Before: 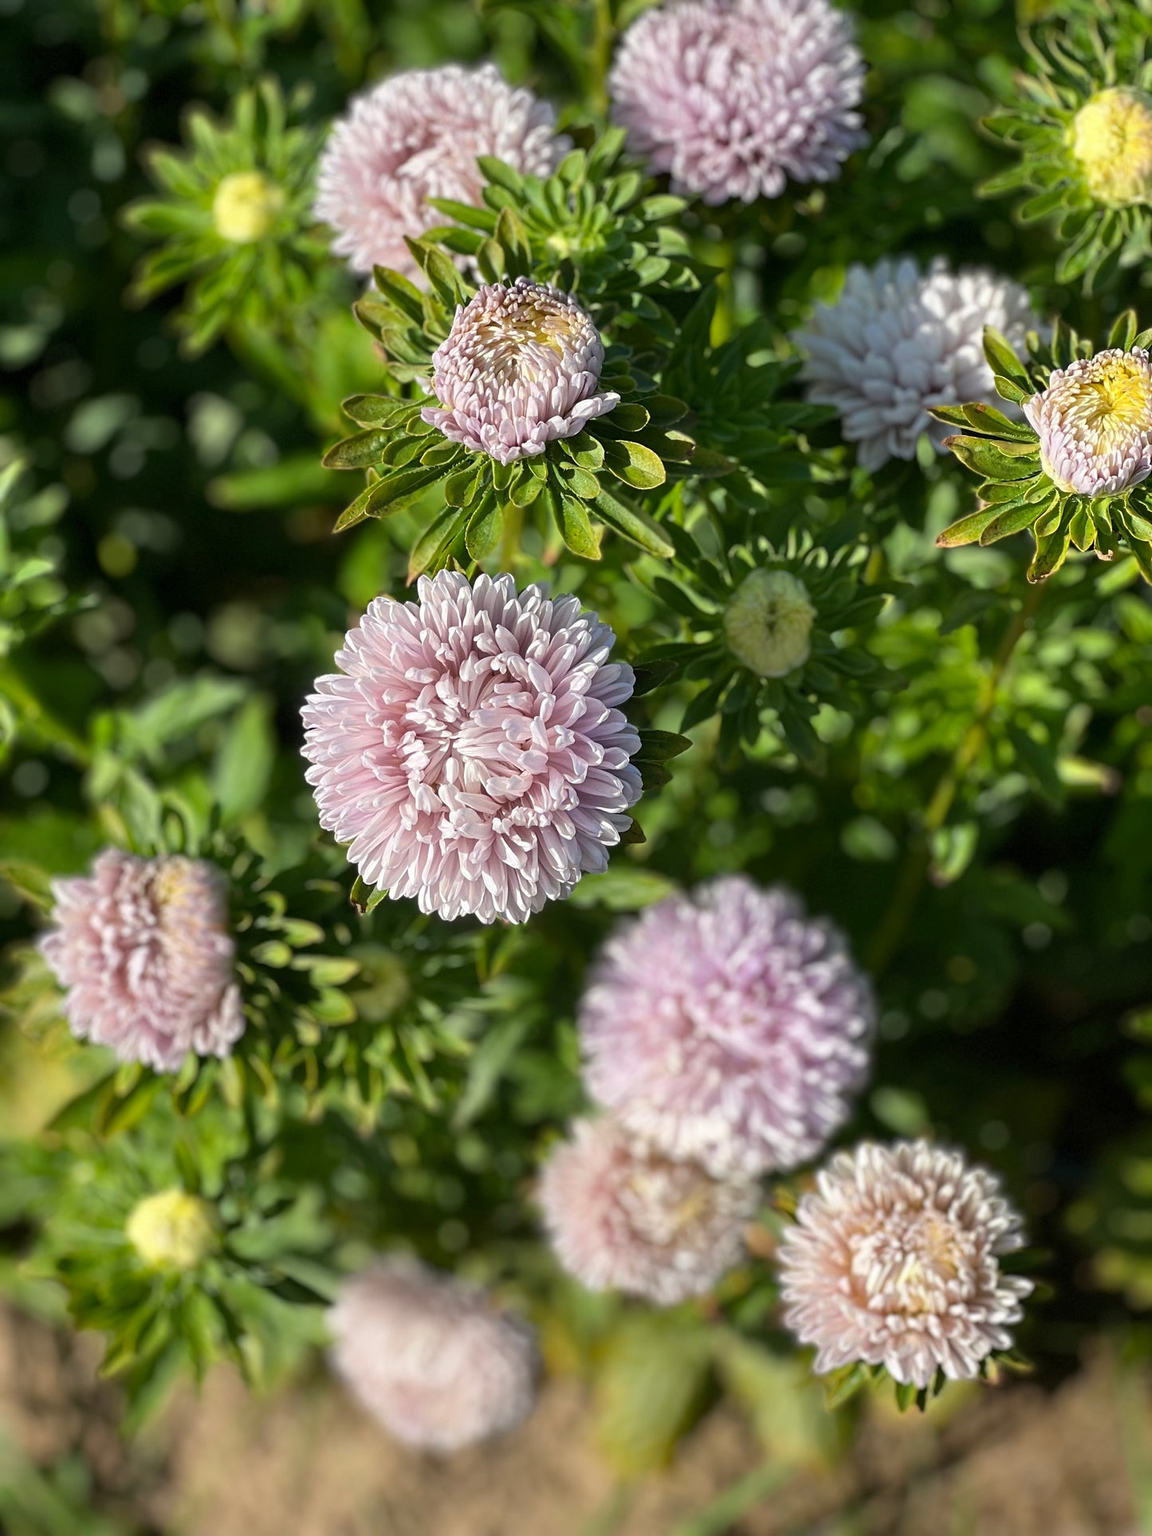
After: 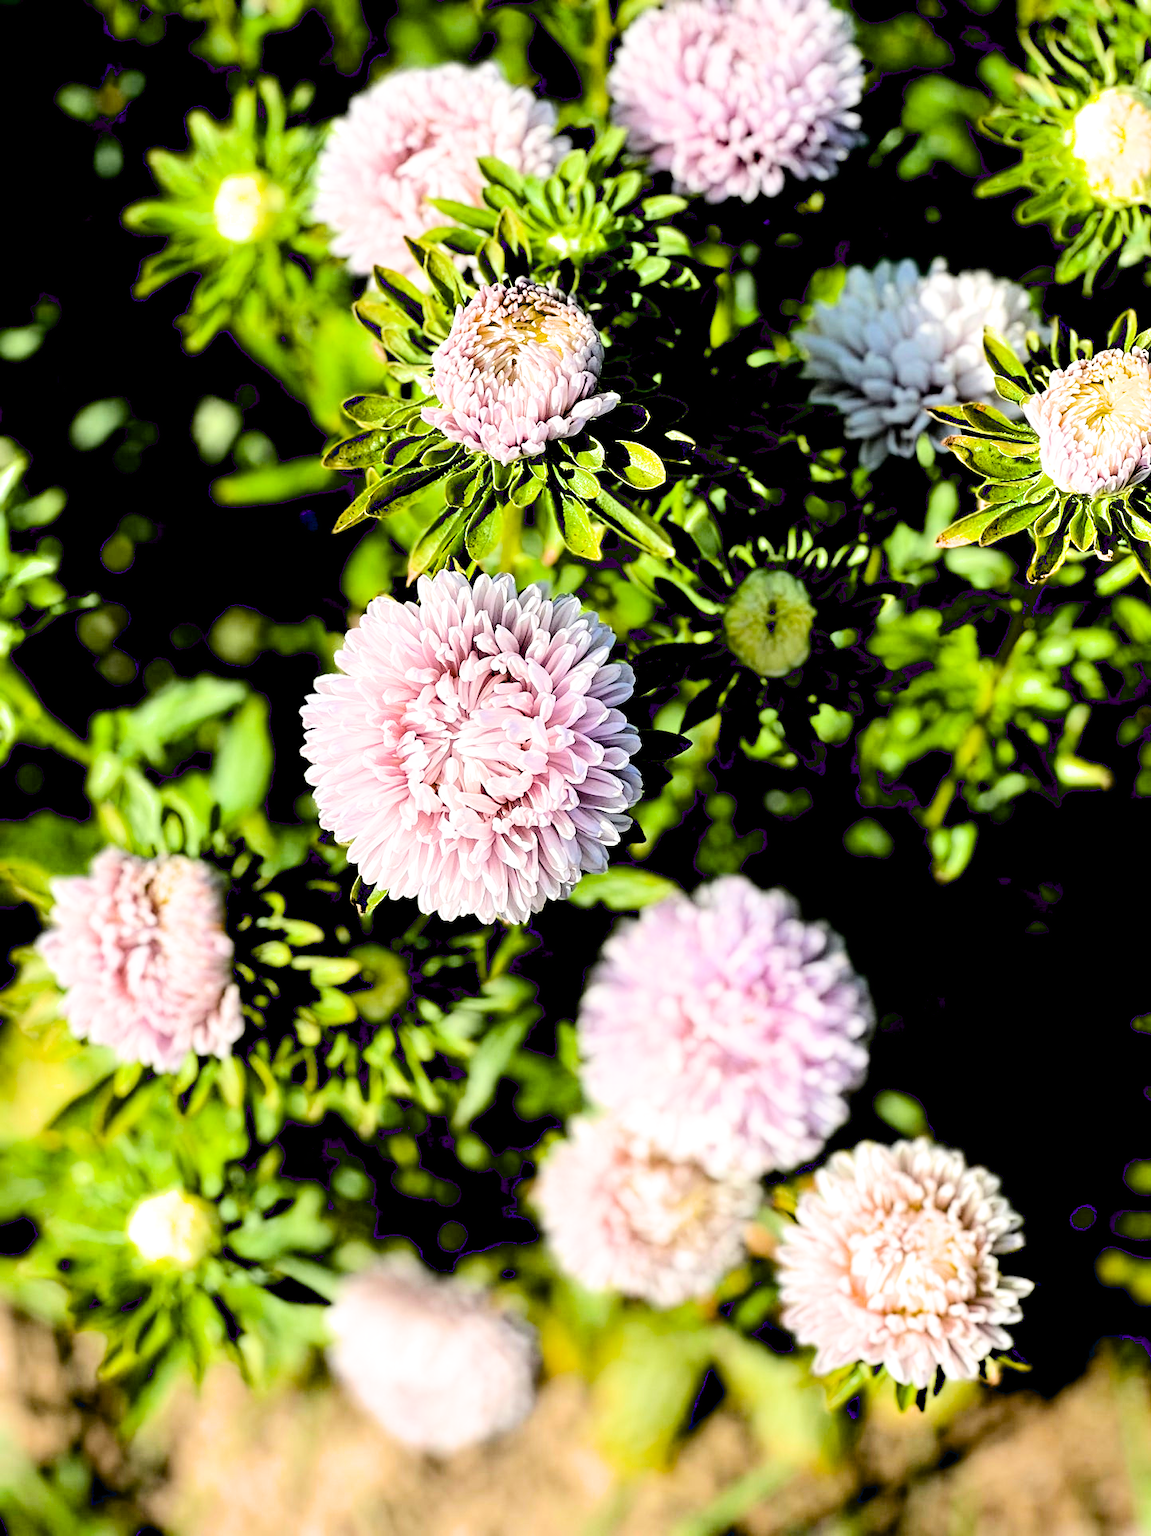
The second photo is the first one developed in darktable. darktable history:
tone equalizer: -8 EV -1.08 EV, -7 EV -1.01 EV, -6 EV -0.867 EV, -5 EV -0.578 EV, -3 EV 0.578 EV, -2 EV 0.867 EV, -1 EV 1.01 EV, +0 EV 1.08 EV, edges refinement/feathering 500, mask exposure compensation -1.57 EV, preserve details no
exposure: black level correction 0.035, exposure 0.9 EV, compensate highlight preservation false
filmic rgb: black relative exposure -7.82 EV, white relative exposure 4.29 EV, hardness 3.86, color science v6 (2022)
